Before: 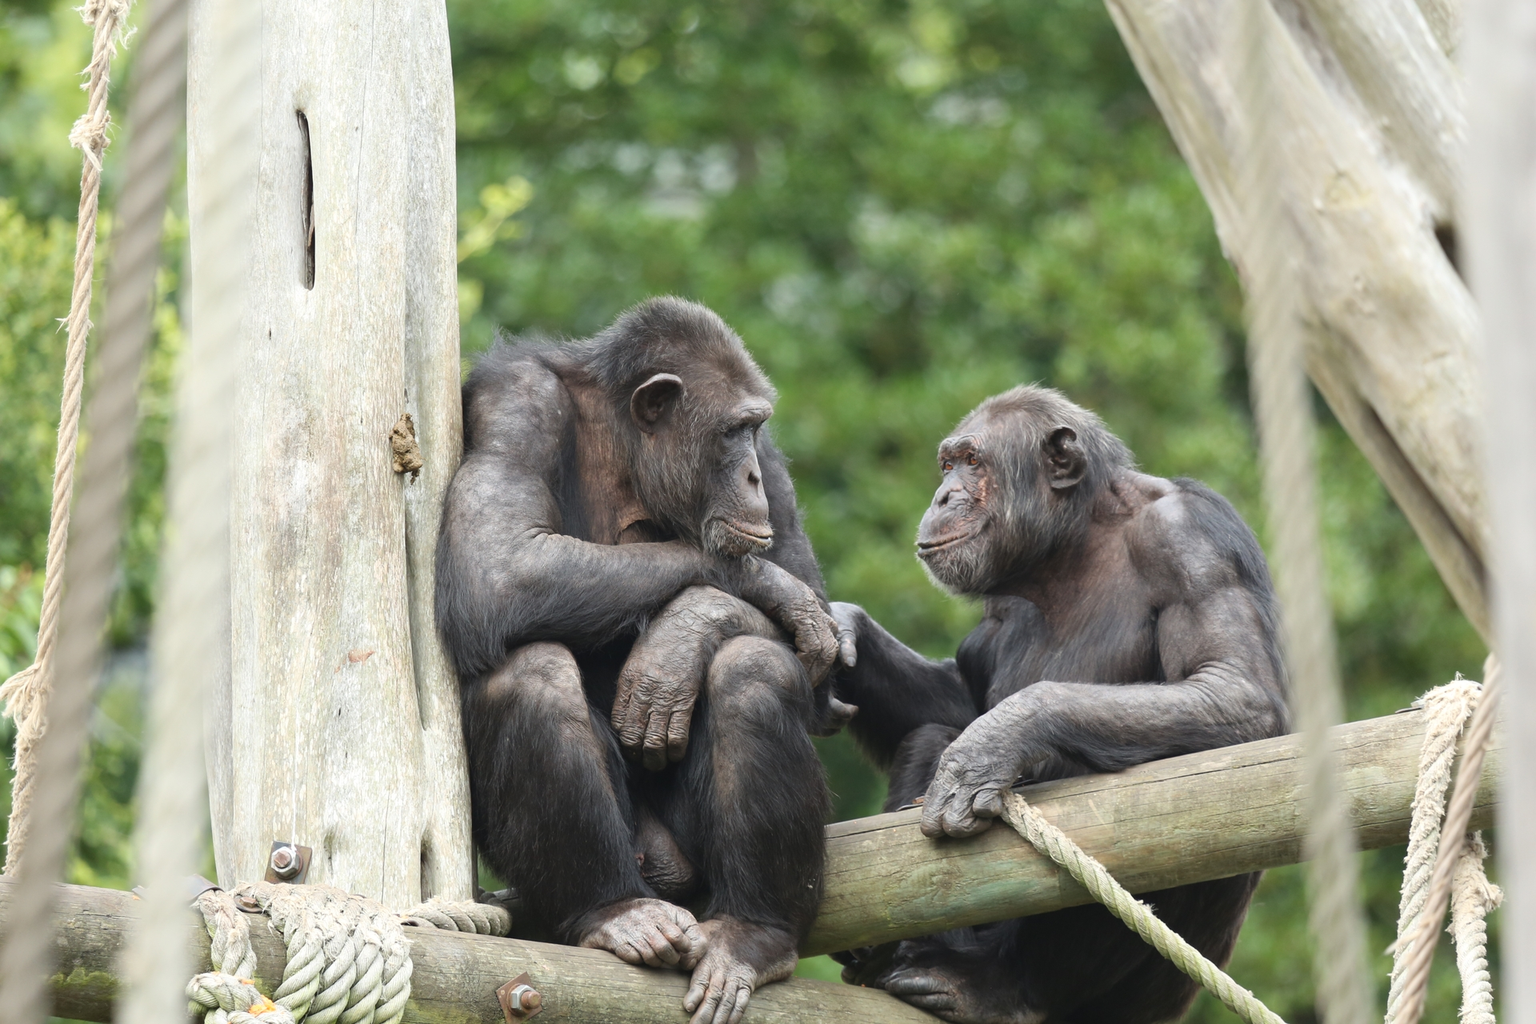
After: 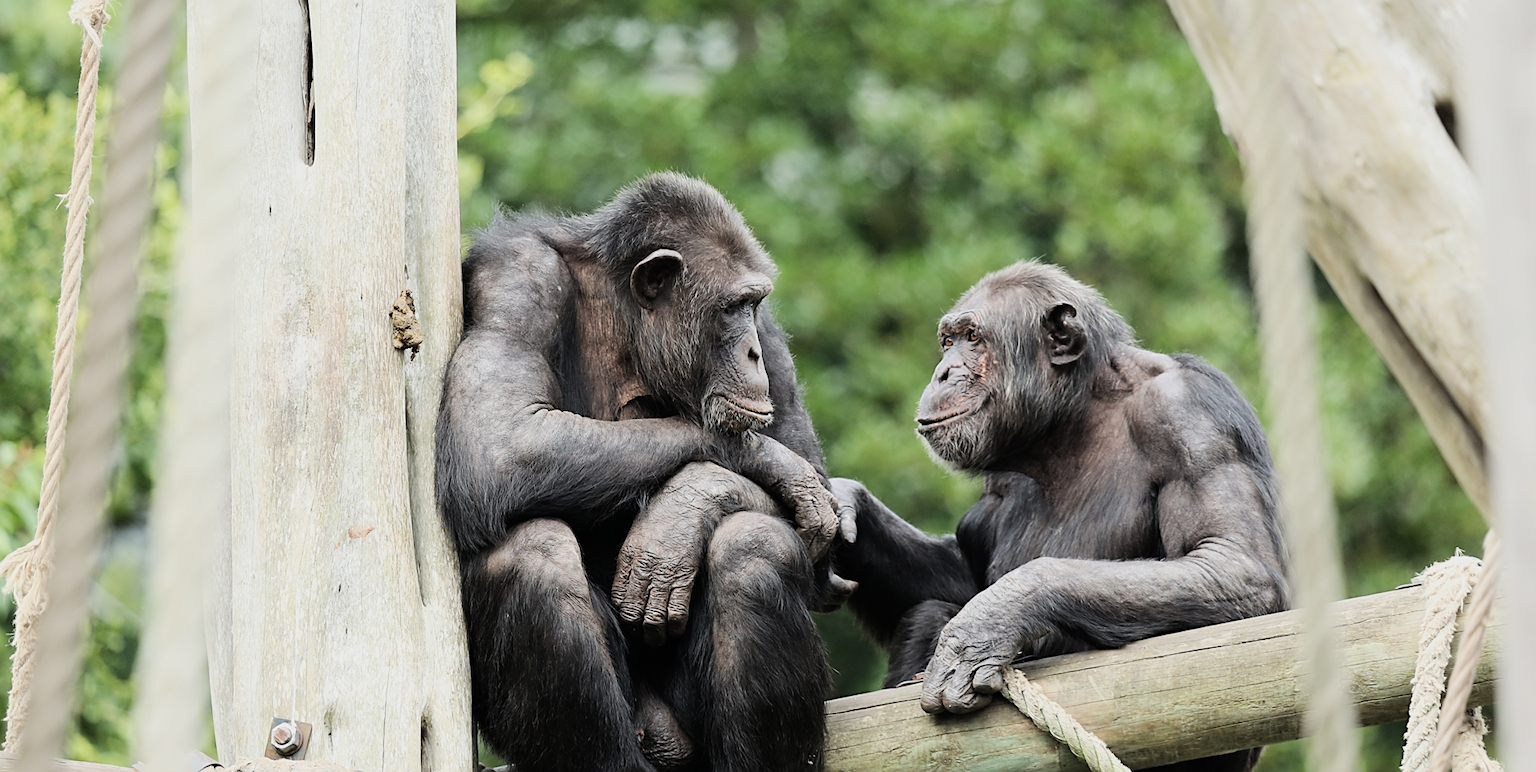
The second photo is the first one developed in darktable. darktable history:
filmic rgb: black relative exposure -7.65 EV, white relative exposure 4.56 EV, hardness 3.61
tone equalizer: -8 EV -0.773 EV, -7 EV -0.706 EV, -6 EV -0.612 EV, -5 EV -0.372 EV, -3 EV 0.399 EV, -2 EV 0.6 EV, -1 EV 0.695 EV, +0 EV 0.738 EV, edges refinement/feathering 500, mask exposure compensation -1.57 EV, preserve details no
sharpen: on, module defaults
crop and rotate: top 12.145%, bottom 12.417%
